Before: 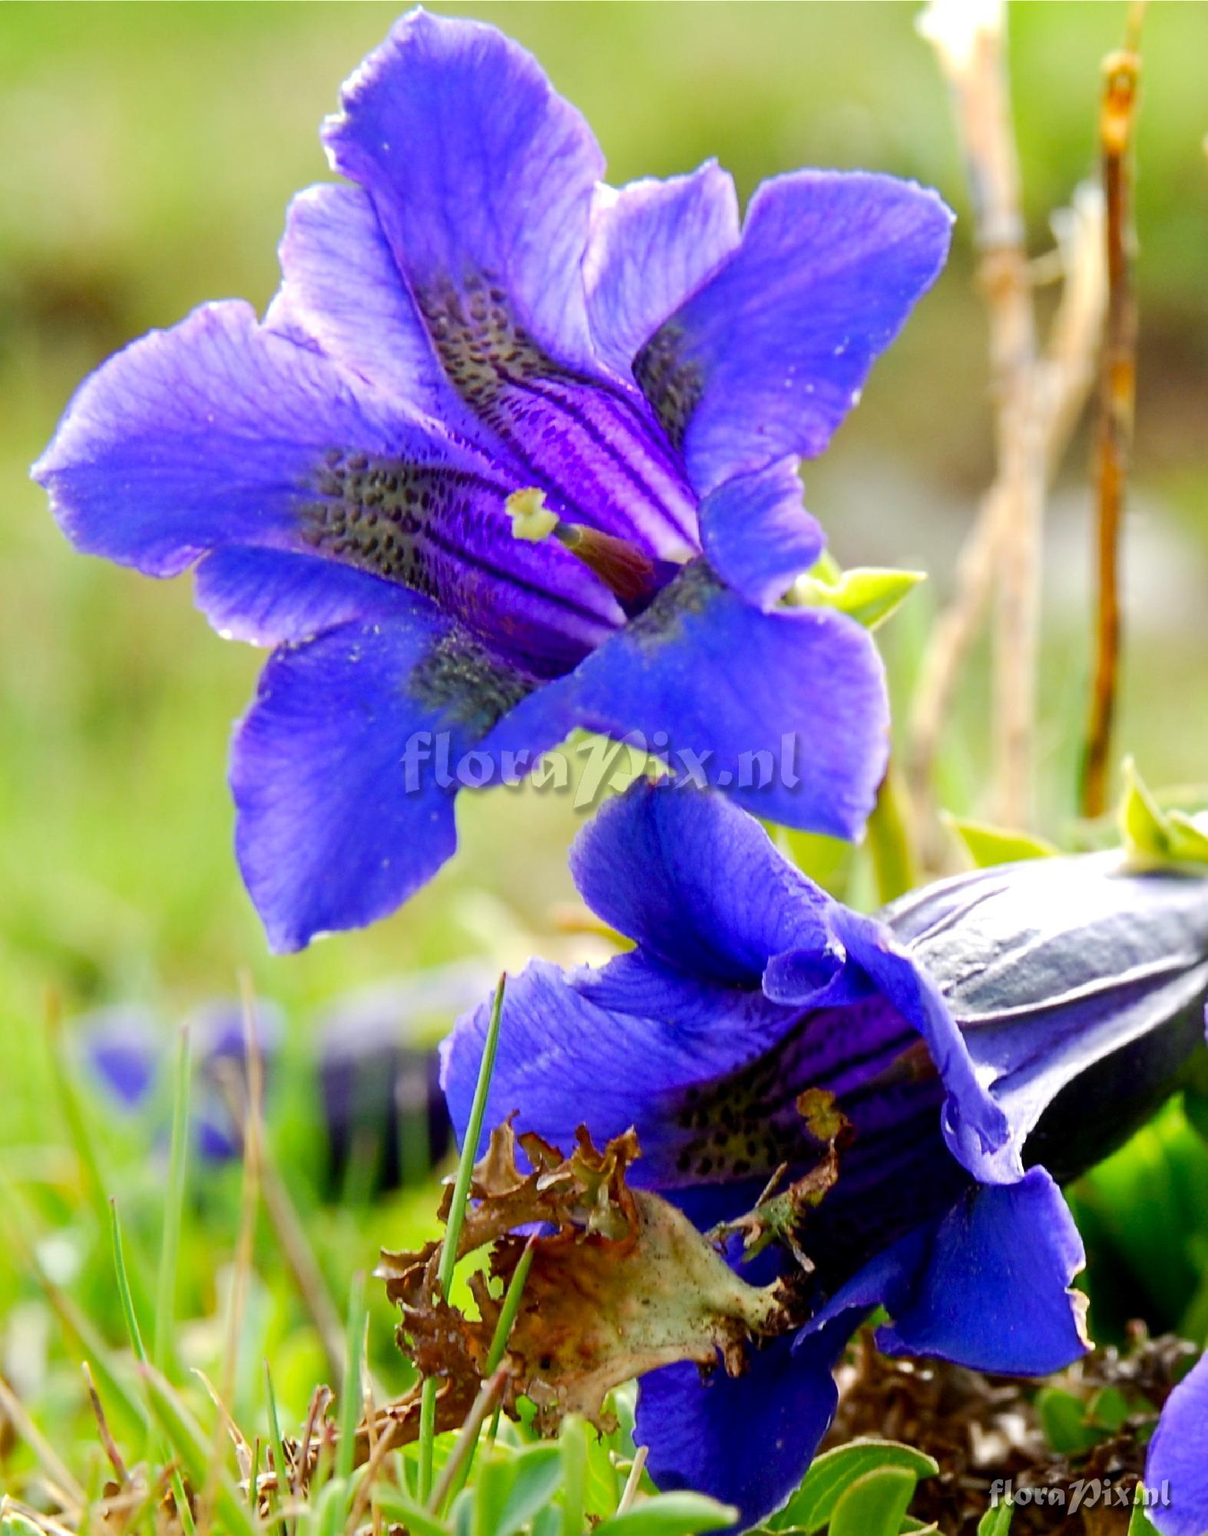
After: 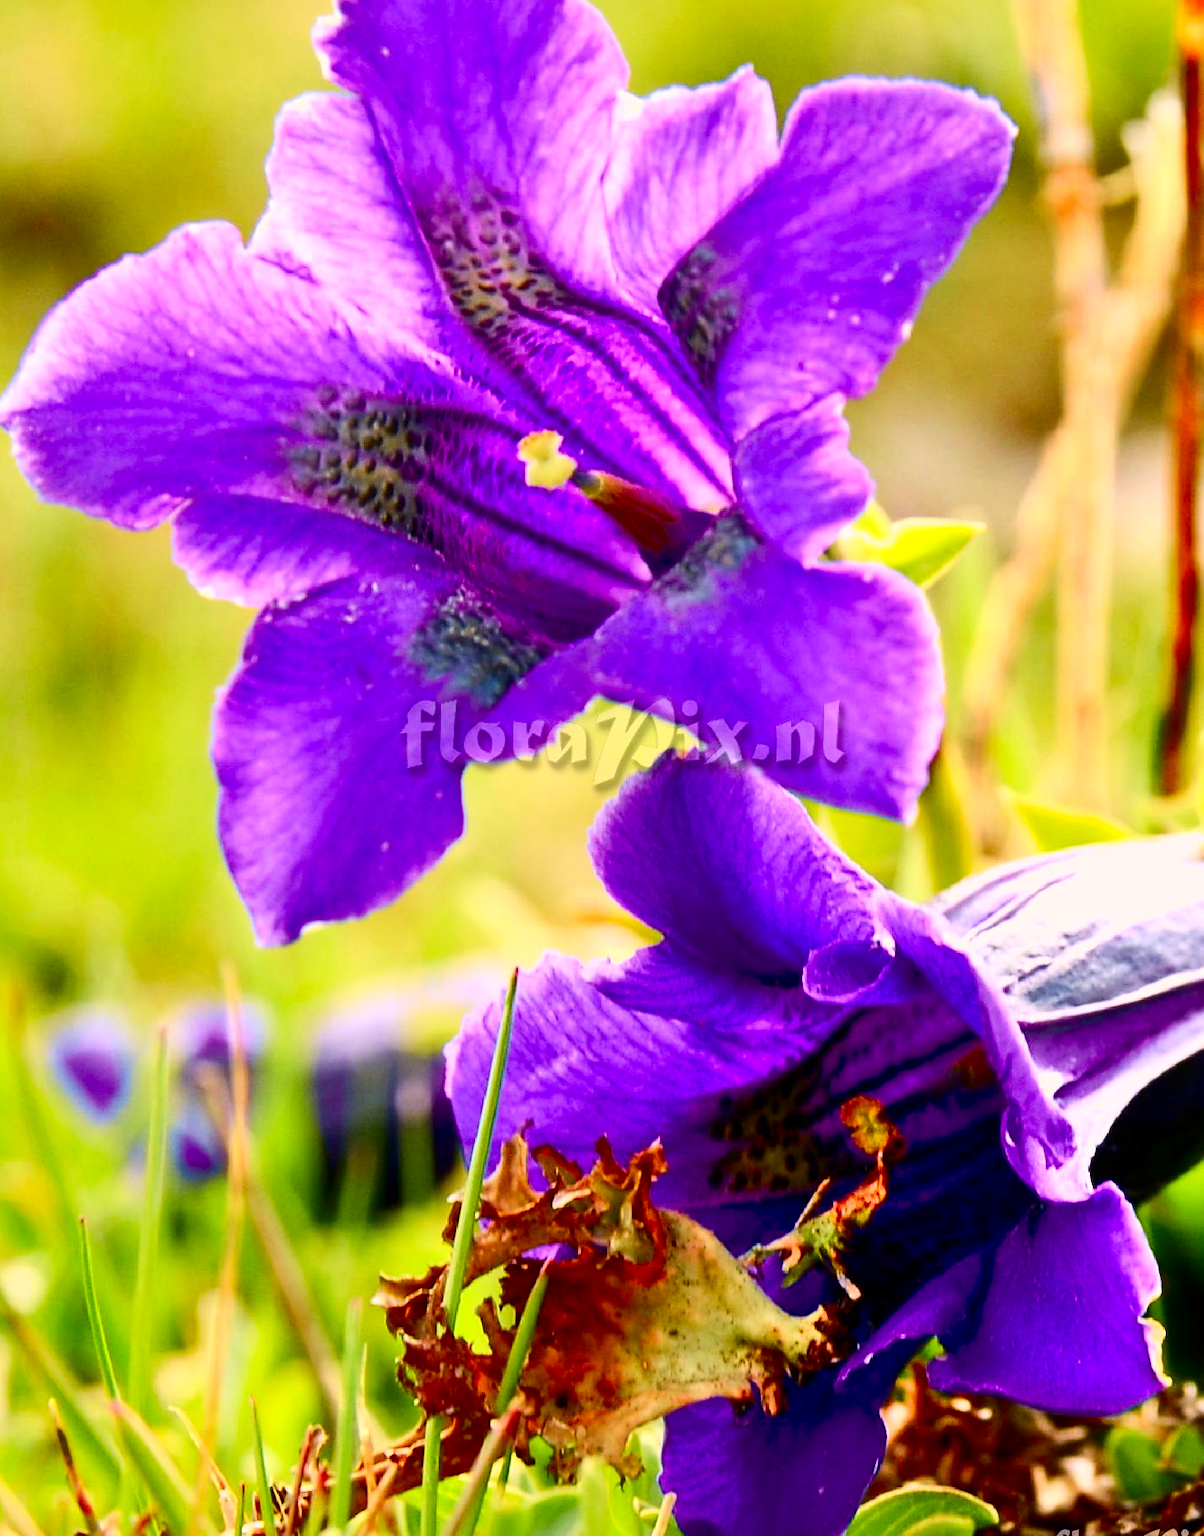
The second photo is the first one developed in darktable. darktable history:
crop: left 3.216%, top 6.503%, right 6.783%, bottom 3.289%
color calibration: output R [1.063, -0.012, -0.003, 0], output B [-0.079, 0.047, 1, 0], illuminant same as pipeline (D50), adaptation XYZ, x 0.345, y 0.359, temperature 5018.65 K
shadows and highlights: soften with gaussian
tone curve: curves: ch0 [(0, 0) (0.074, 0.04) (0.157, 0.1) (0.472, 0.515) (0.635, 0.731) (0.768, 0.878) (0.899, 0.969) (1, 1)]; ch1 [(0, 0) (0.08, 0.08) (0.3, 0.3) (0.5, 0.5) (0.539, 0.558) (0.586, 0.658) (0.69, 0.787) (0.92, 0.92) (1, 1)]; ch2 [(0, 0) (0.08, 0.08) (0.3, 0.3) (0.5, 0.5) (0.543, 0.597) (0.597, 0.679) (0.92, 0.92) (1, 1)], color space Lab, independent channels, preserve colors none
